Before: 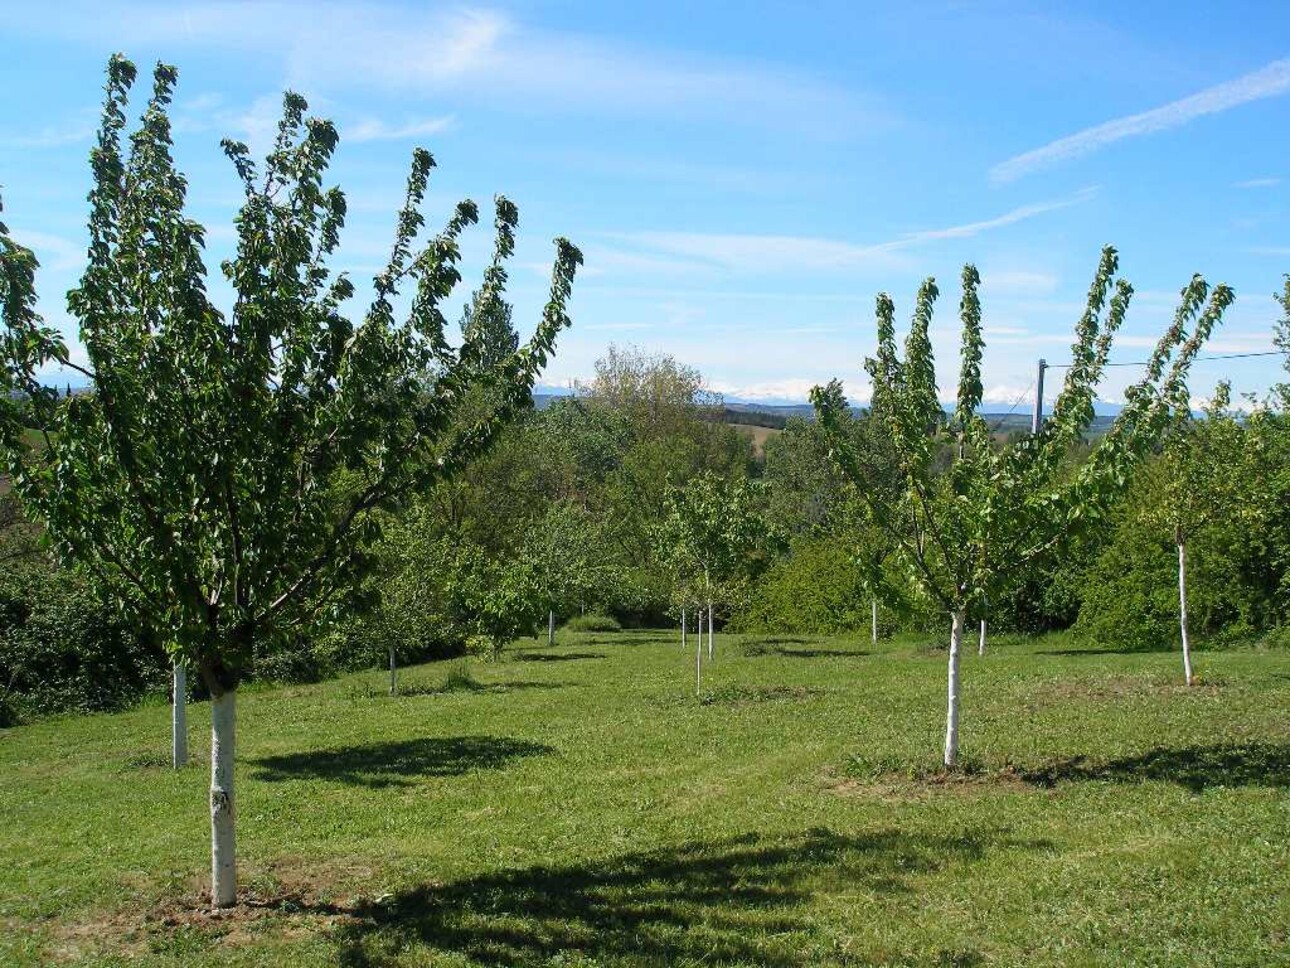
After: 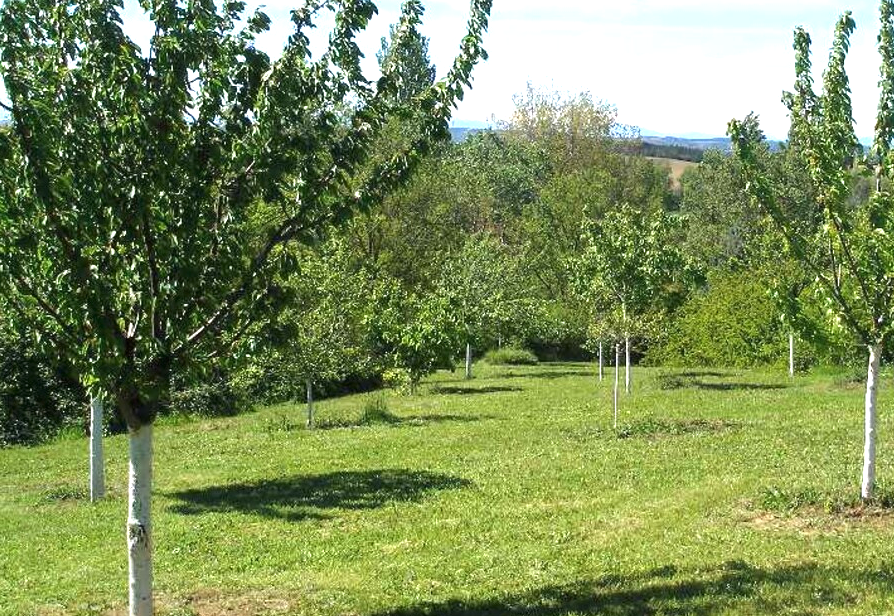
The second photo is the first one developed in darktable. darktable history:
crop: left 6.488%, top 27.668%, right 24.183%, bottom 8.656%
exposure: black level correction 0, exposure 1 EV, compensate exposure bias true, compensate highlight preservation false
